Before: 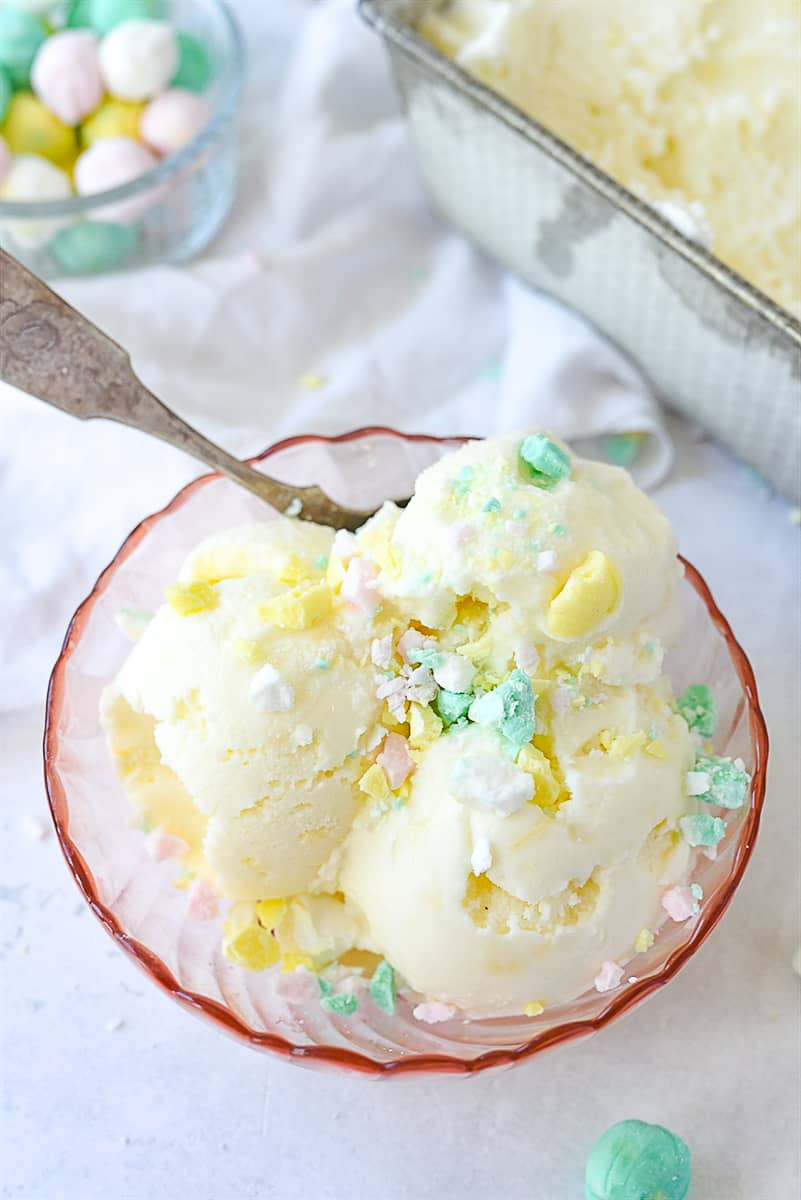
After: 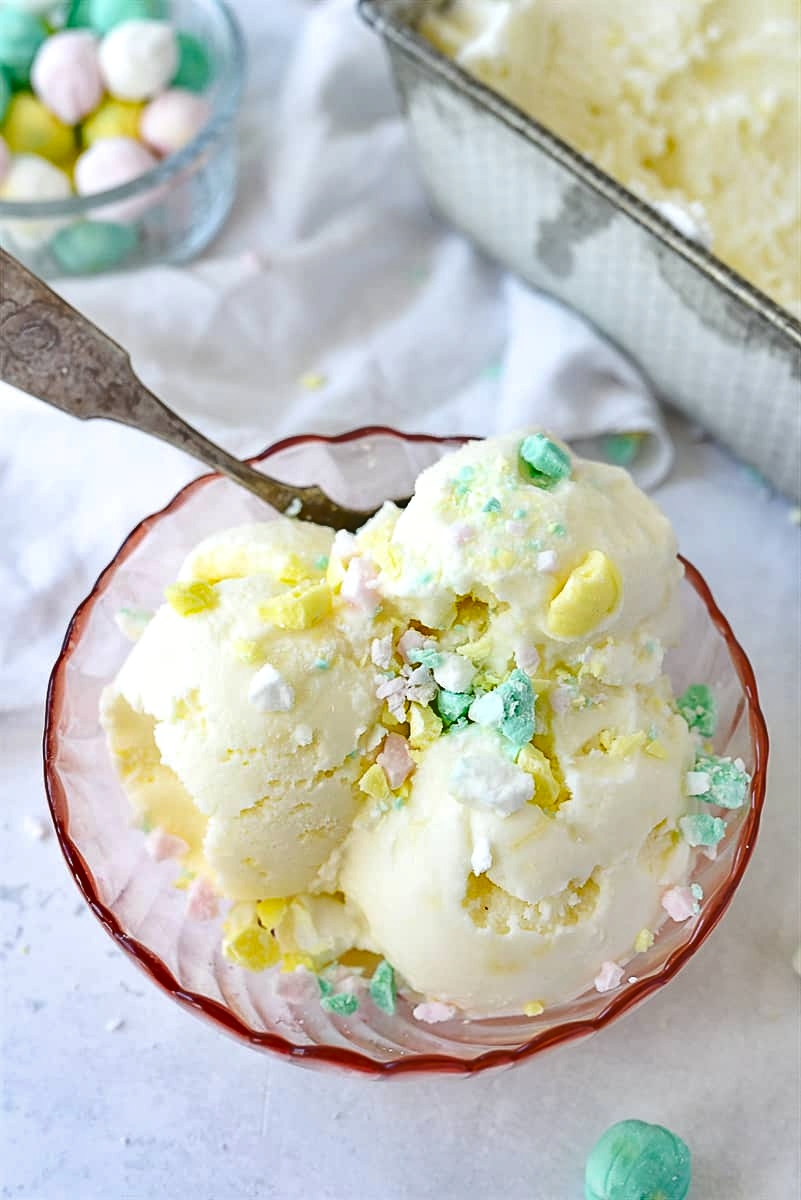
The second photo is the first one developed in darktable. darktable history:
shadows and highlights: shadows 13.77, white point adjustment 1.17, soften with gaussian
